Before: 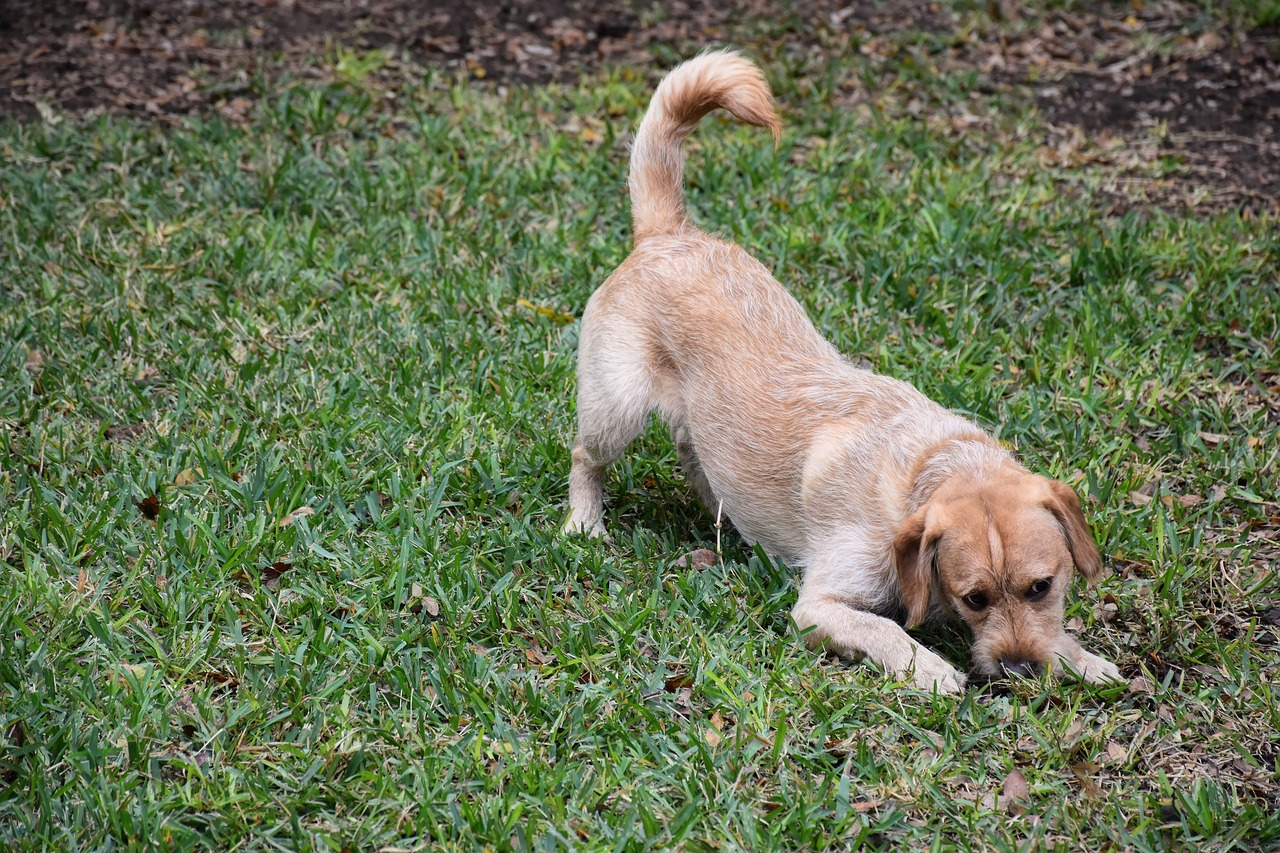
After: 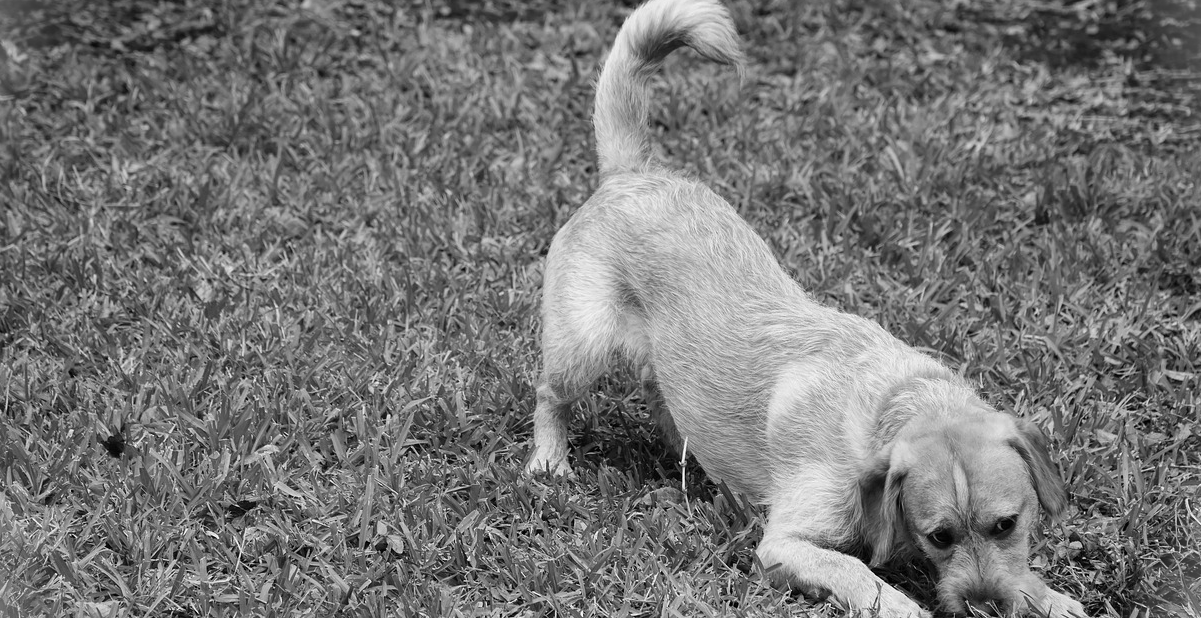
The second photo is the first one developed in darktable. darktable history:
vignetting: fall-off start 100%, brightness 0.3, saturation 0
monochrome: on, module defaults
crop: left 2.737%, top 7.287%, right 3.421%, bottom 20.179%
contrast brightness saturation: contrast 0.04, saturation 0.16
